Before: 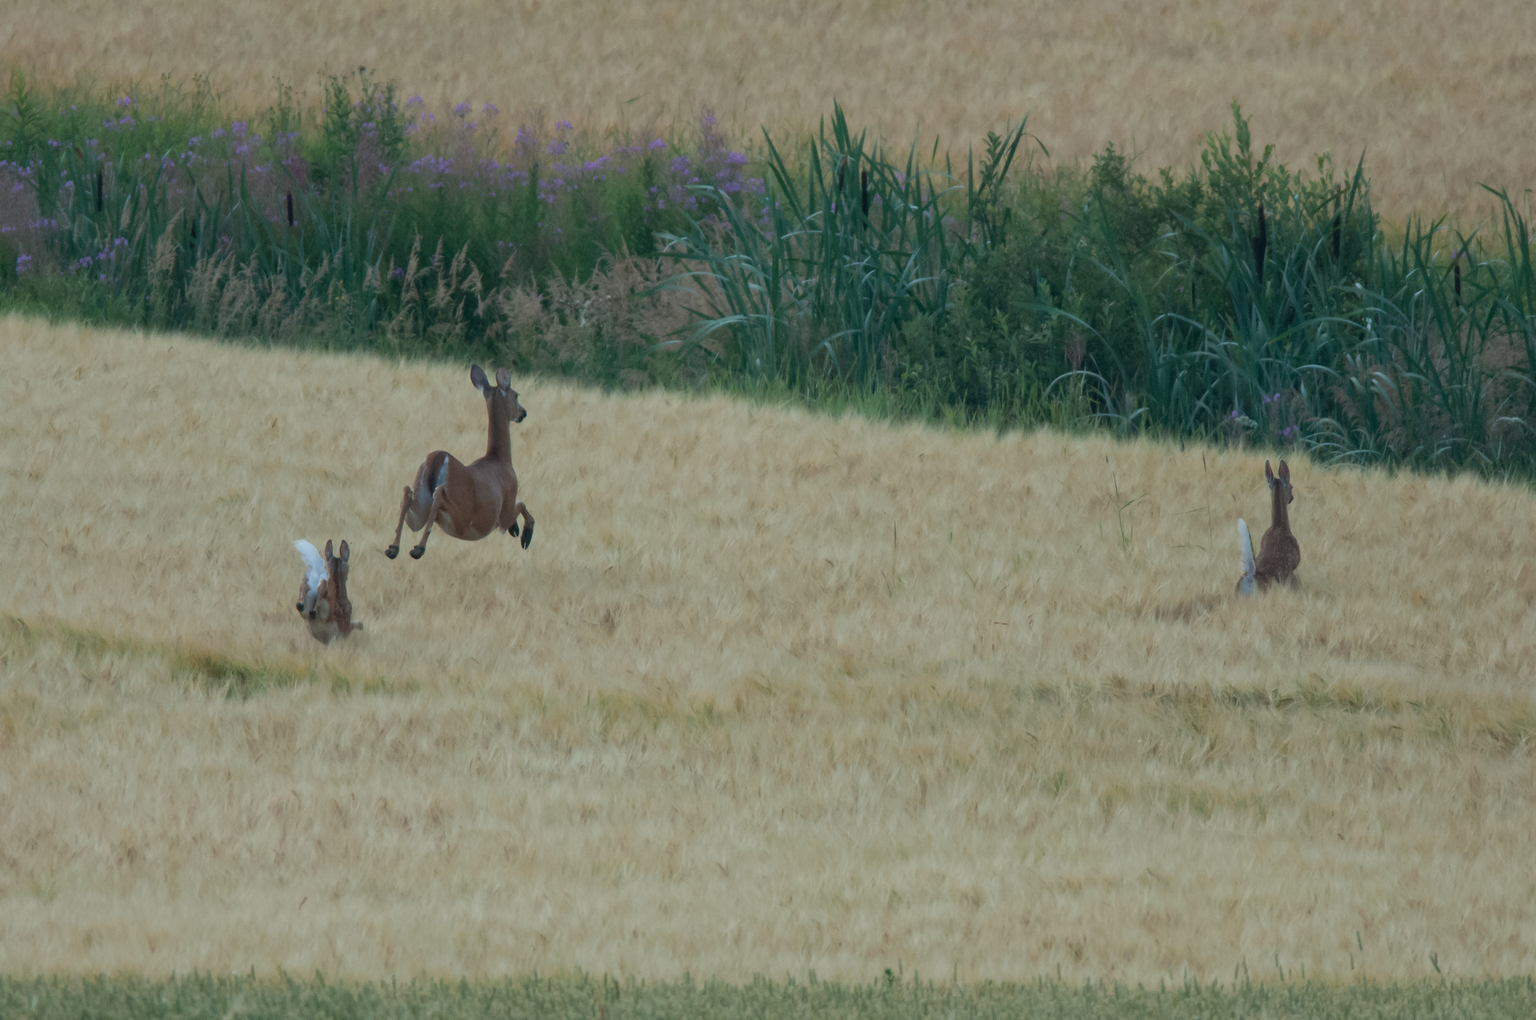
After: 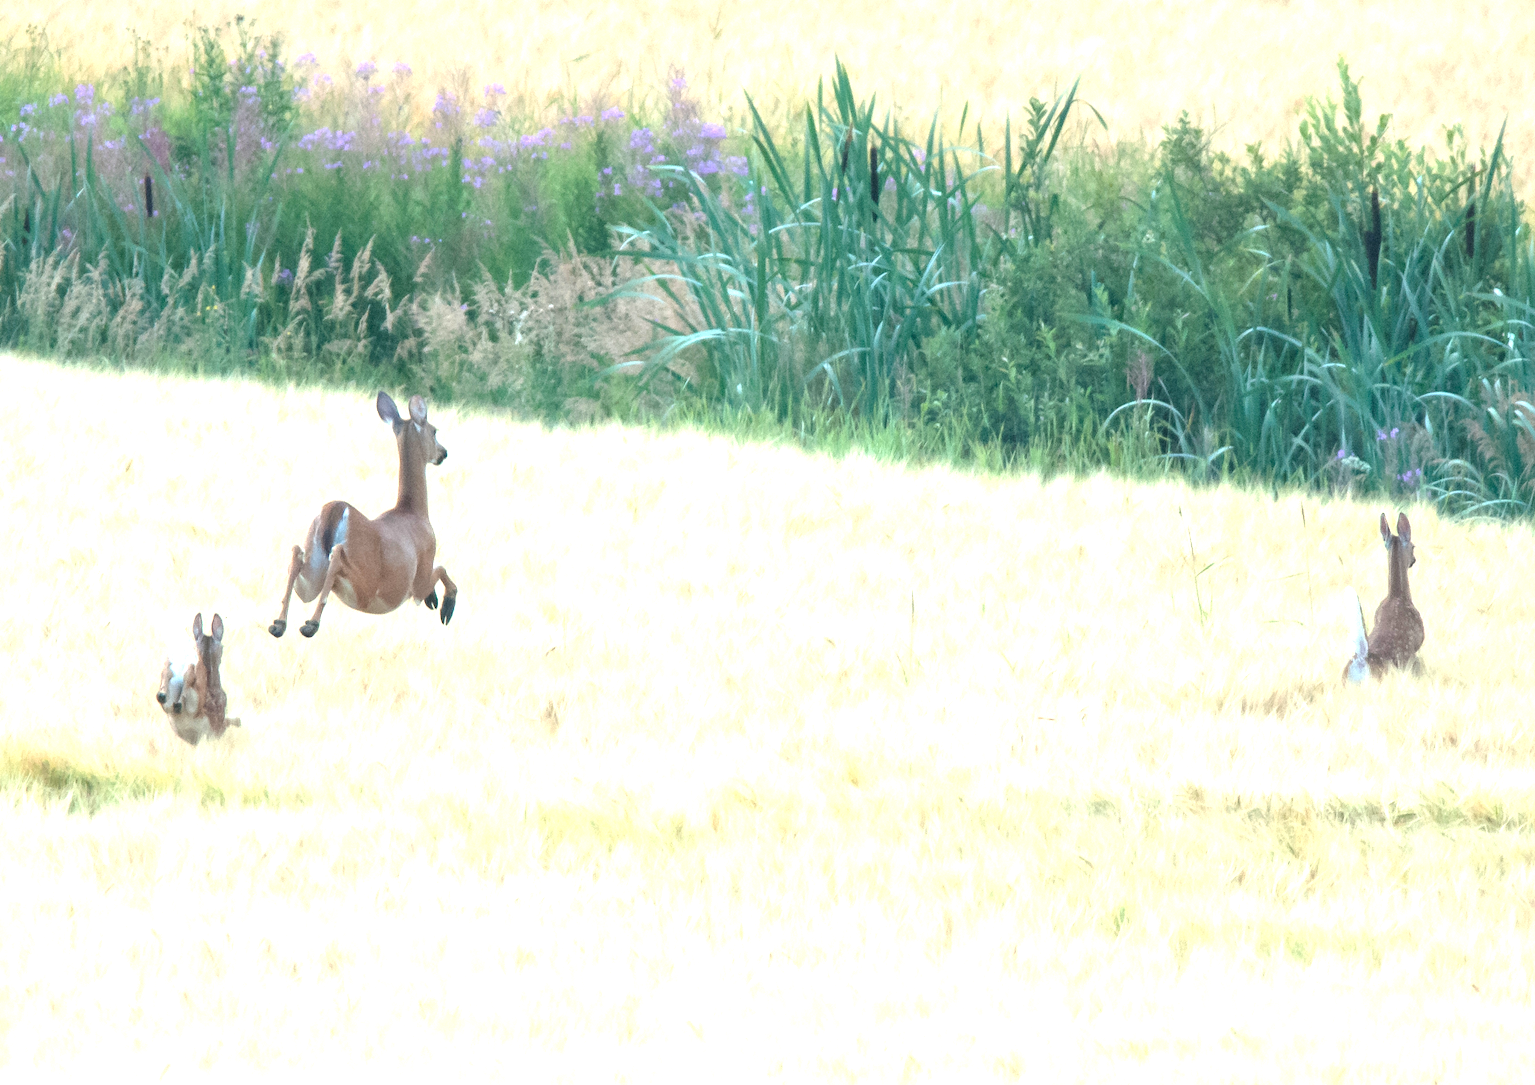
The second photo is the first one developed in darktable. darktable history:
crop: left 11.225%, top 5.381%, right 9.565%, bottom 10.314%
exposure: black level correction 0, exposure 1.198 EV, compensate exposure bias true, compensate highlight preservation false
